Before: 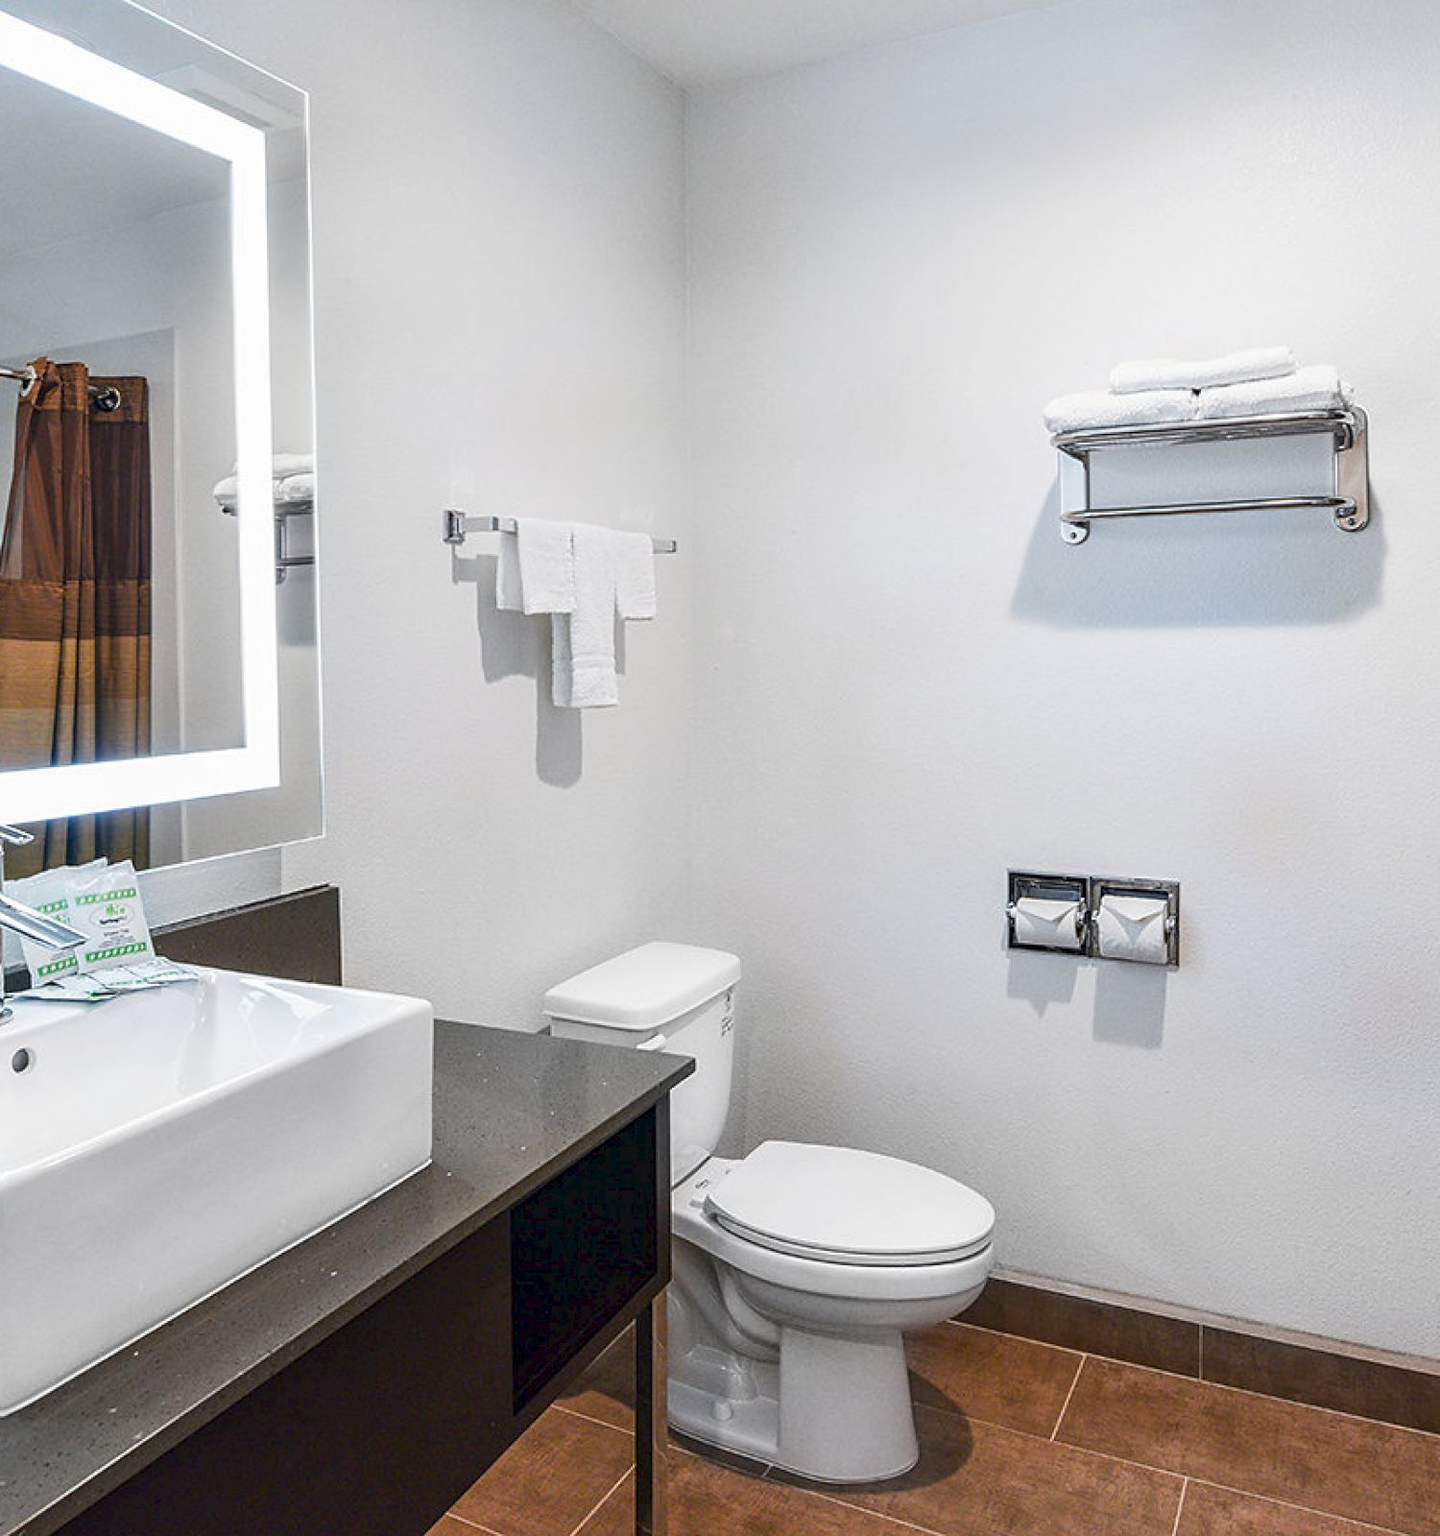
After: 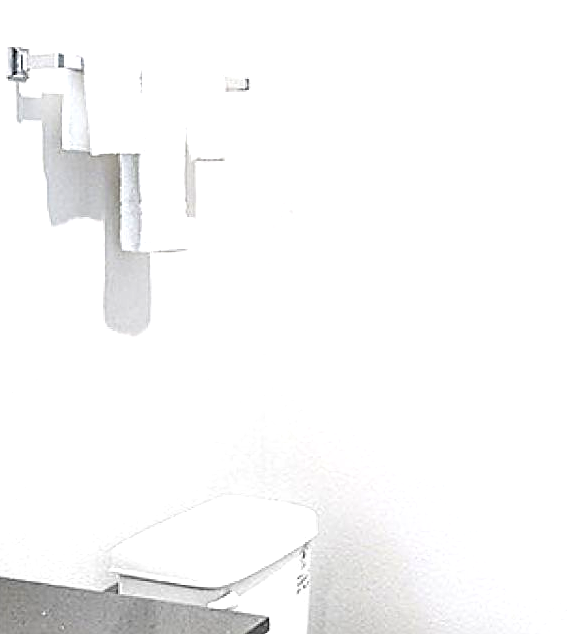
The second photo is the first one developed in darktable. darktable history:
exposure: black level correction 0, exposure 0.894 EV, compensate highlight preservation false
crop: left 30.378%, top 30.314%, right 30.064%, bottom 30.042%
sharpen: on, module defaults
